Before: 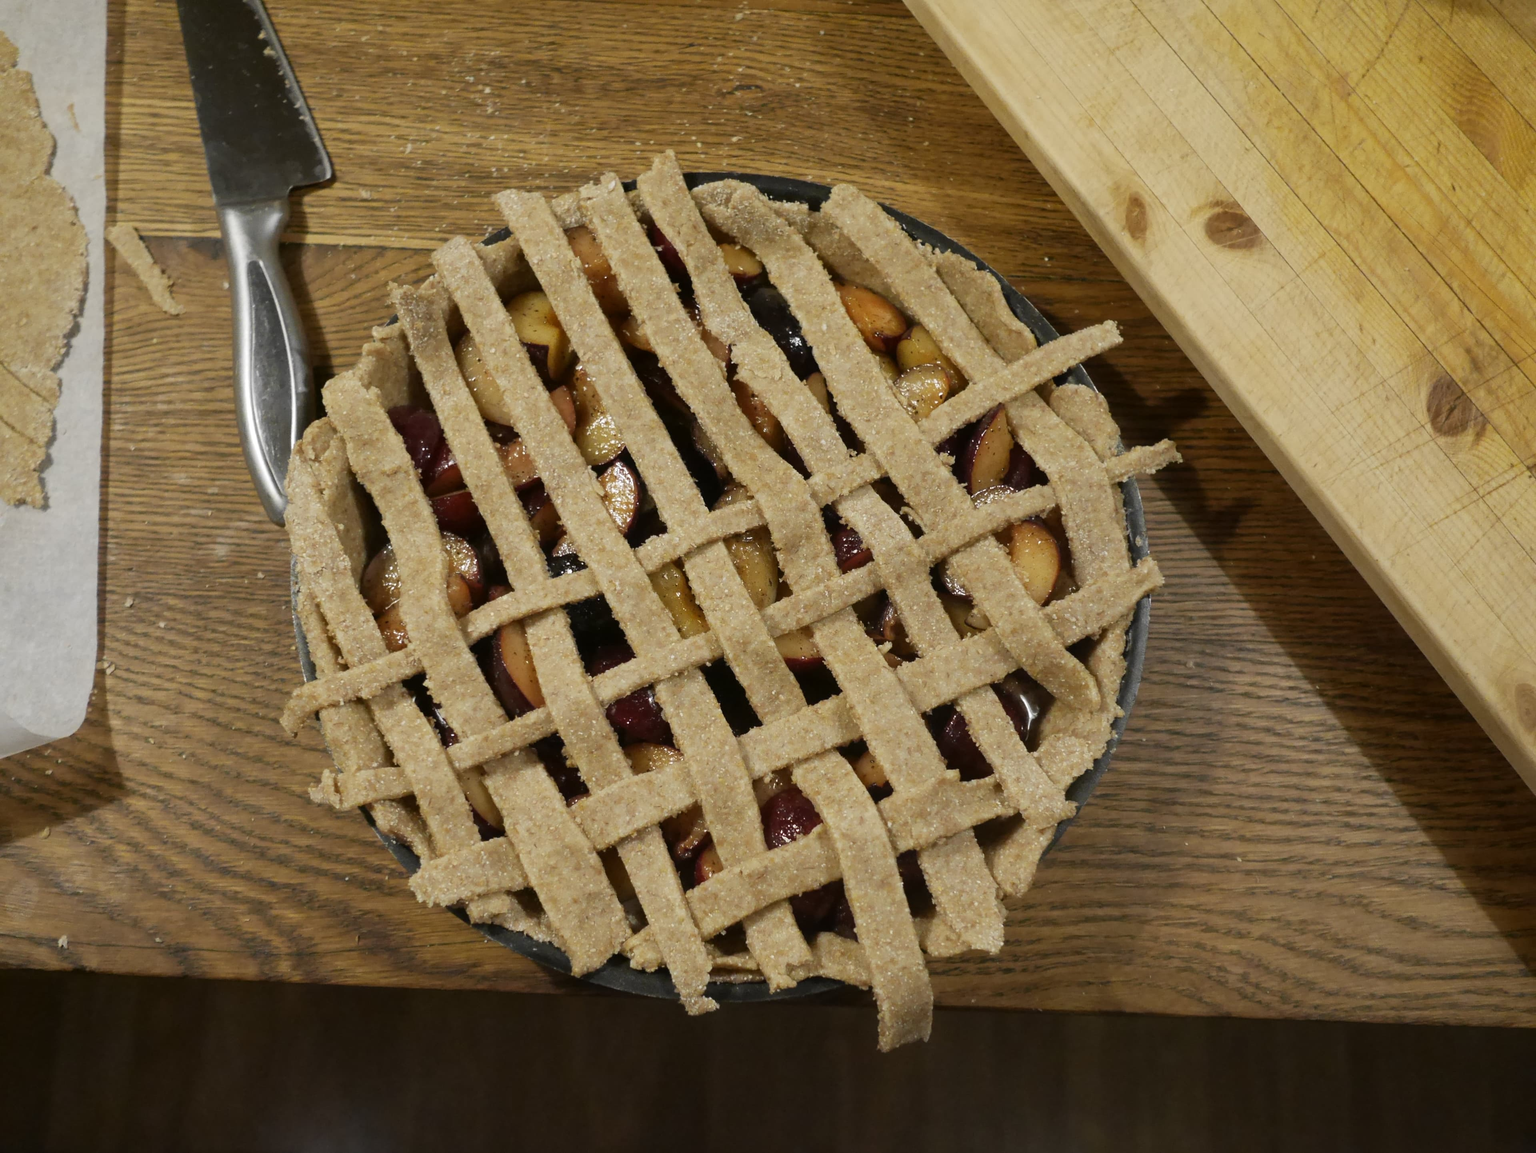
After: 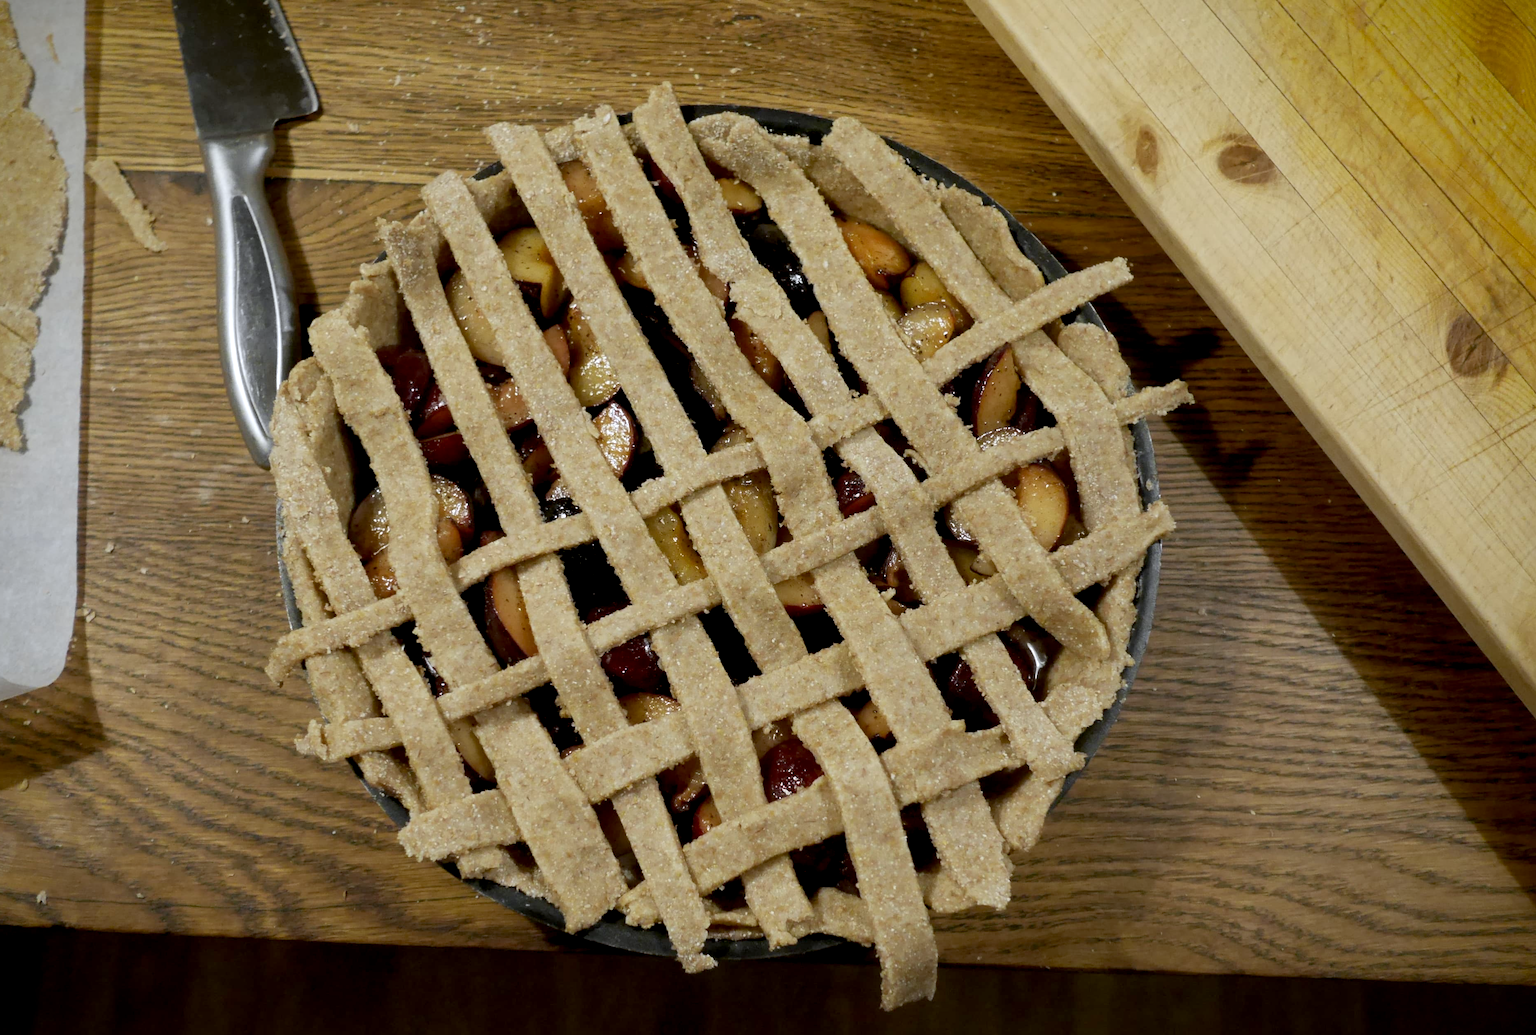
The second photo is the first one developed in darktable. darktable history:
exposure: black level correction 0.009, exposure 0.119 EV, compensate highlight preservation false
white balance: red 0.974, blue 1.044
crop: left 1.507%, top 6.147%, right 1.379%, bottom 6.637%
vignetting: fall-off start 88.53%, fall-off radius 44.2%, saturation 0.376, width/height ratio 1.161
